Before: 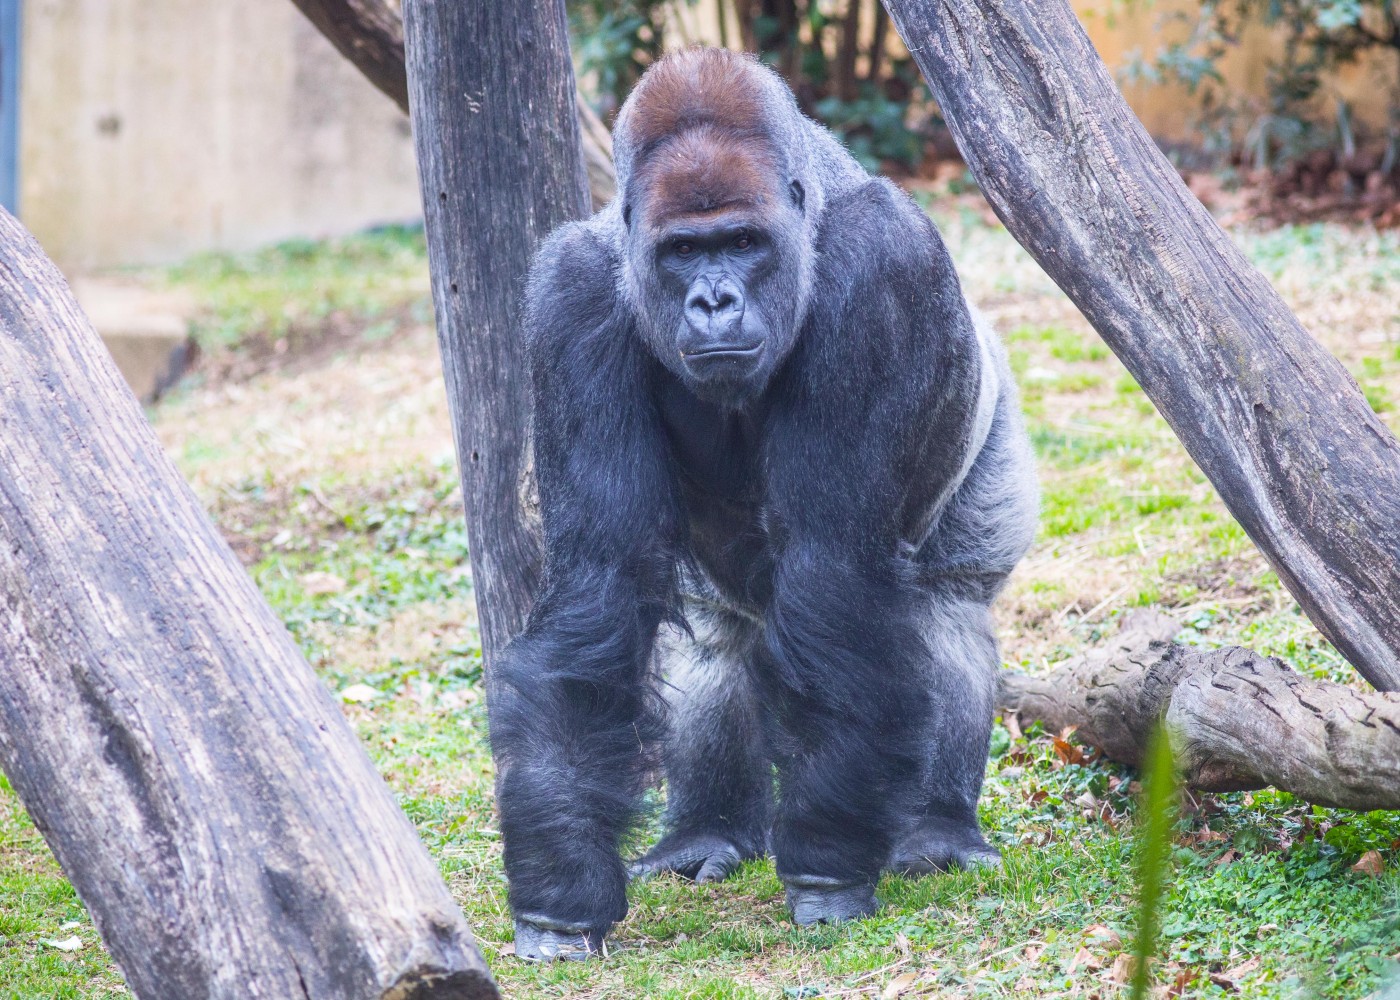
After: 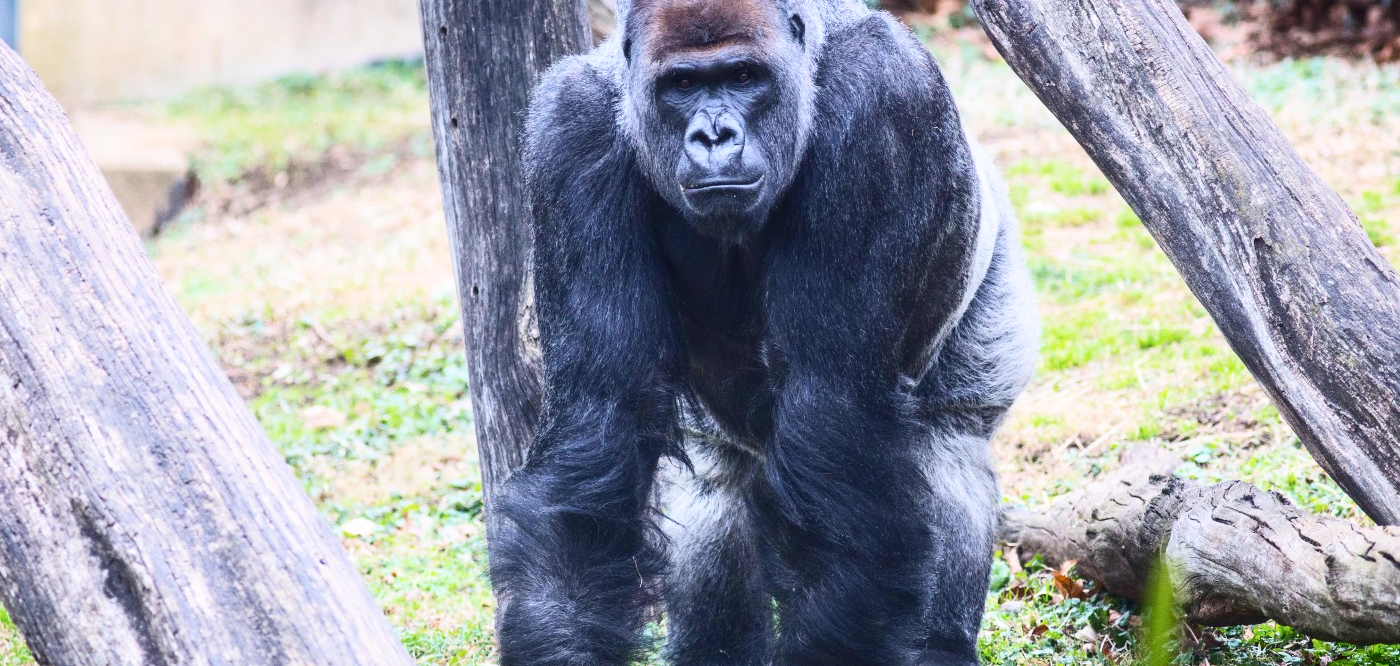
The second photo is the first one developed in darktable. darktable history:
crop: top 16.639%, bottom 16.704%
contrast brightness saturation: contrast 0.285
